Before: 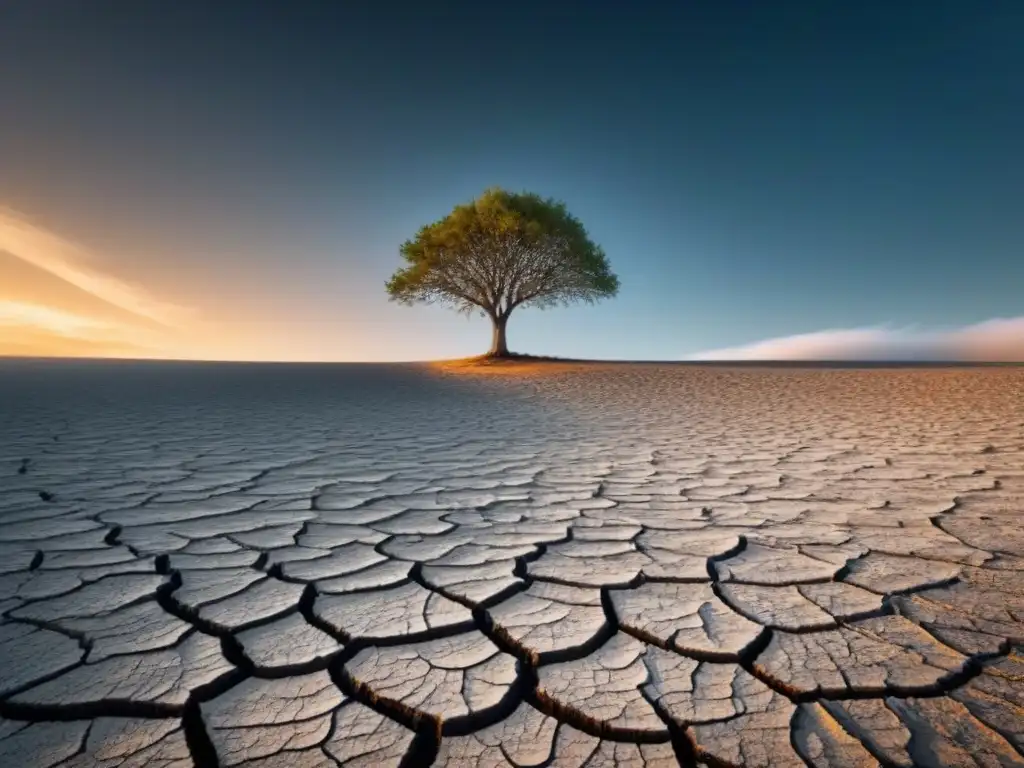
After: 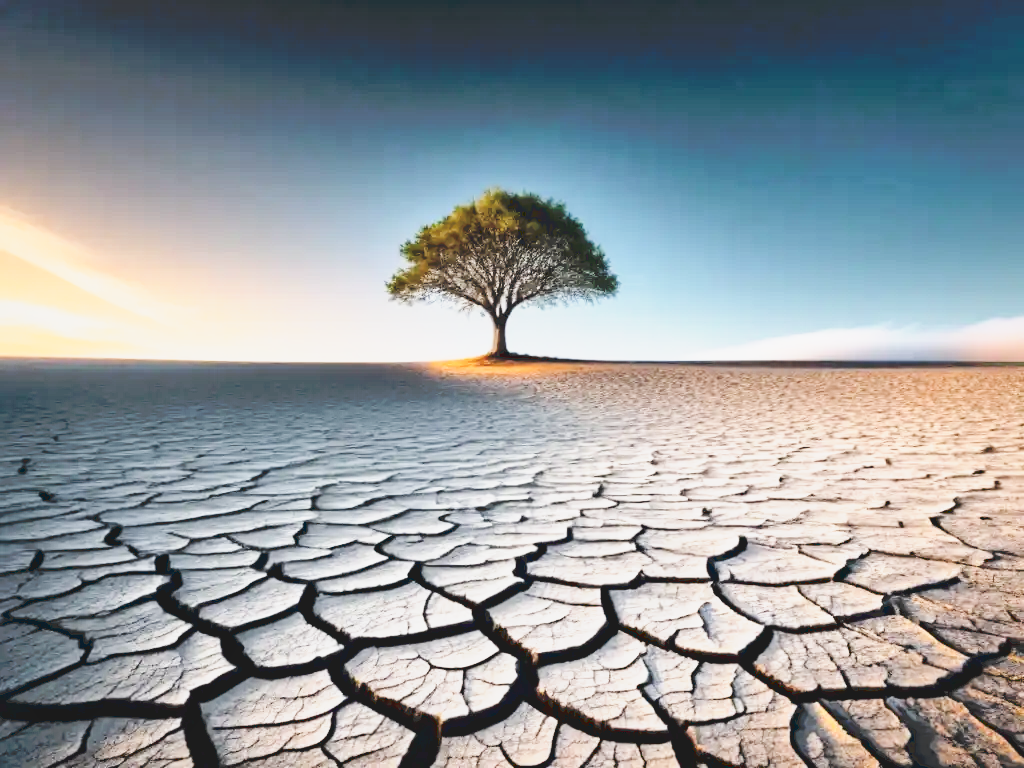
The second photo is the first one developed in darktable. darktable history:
local contrast: mode bilateral grid, contrast 19, coarseness 50, detail 121%, midtone range 0.2
filmic rgb: black relative exposure -5.06 EV, white relative exposure 3.95 EV, hardness 2.9, contrast 1.3
haze removal: adaptive false
tone curve: curves: ch0 [(0, 0) (0.003, 0.195) (0.011, 0.161) (0.025, 0.21) (0.044, 0.24) (0.069, 0.254) (0.1, 0.283) (0.136, 0.347) (0.177, 0.412) (0.224, 0.455) (0.277, 0.531) (0.335, 0.606) (0.399, 0.679) (0.468, 0.748) (0.543, 0.814) (0.623, 0.876) (0.709, 0.927) (0.801, 0.949) (0.898, 0.962) (1, 1)], preserve colors none
